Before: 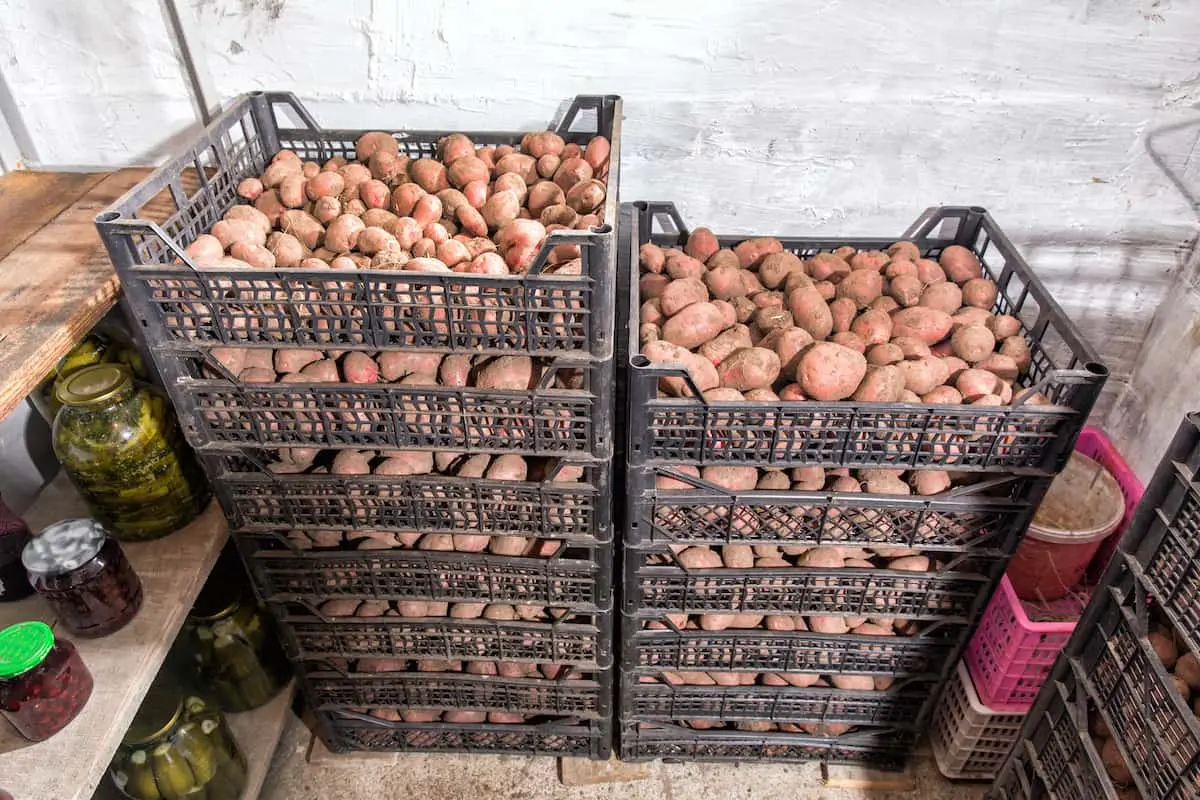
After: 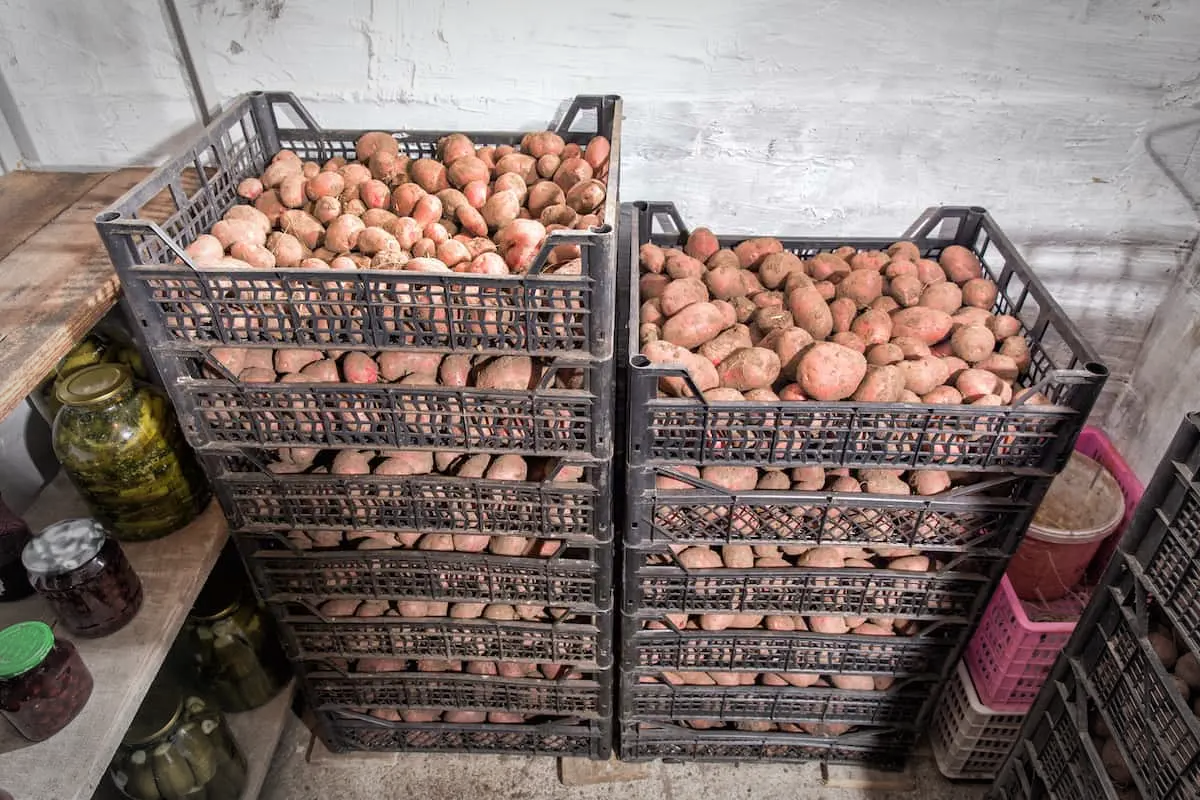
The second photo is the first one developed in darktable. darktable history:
vignetting: fall-off start 70.58%, center (-0.01, 0), width/height ratio 1.335
